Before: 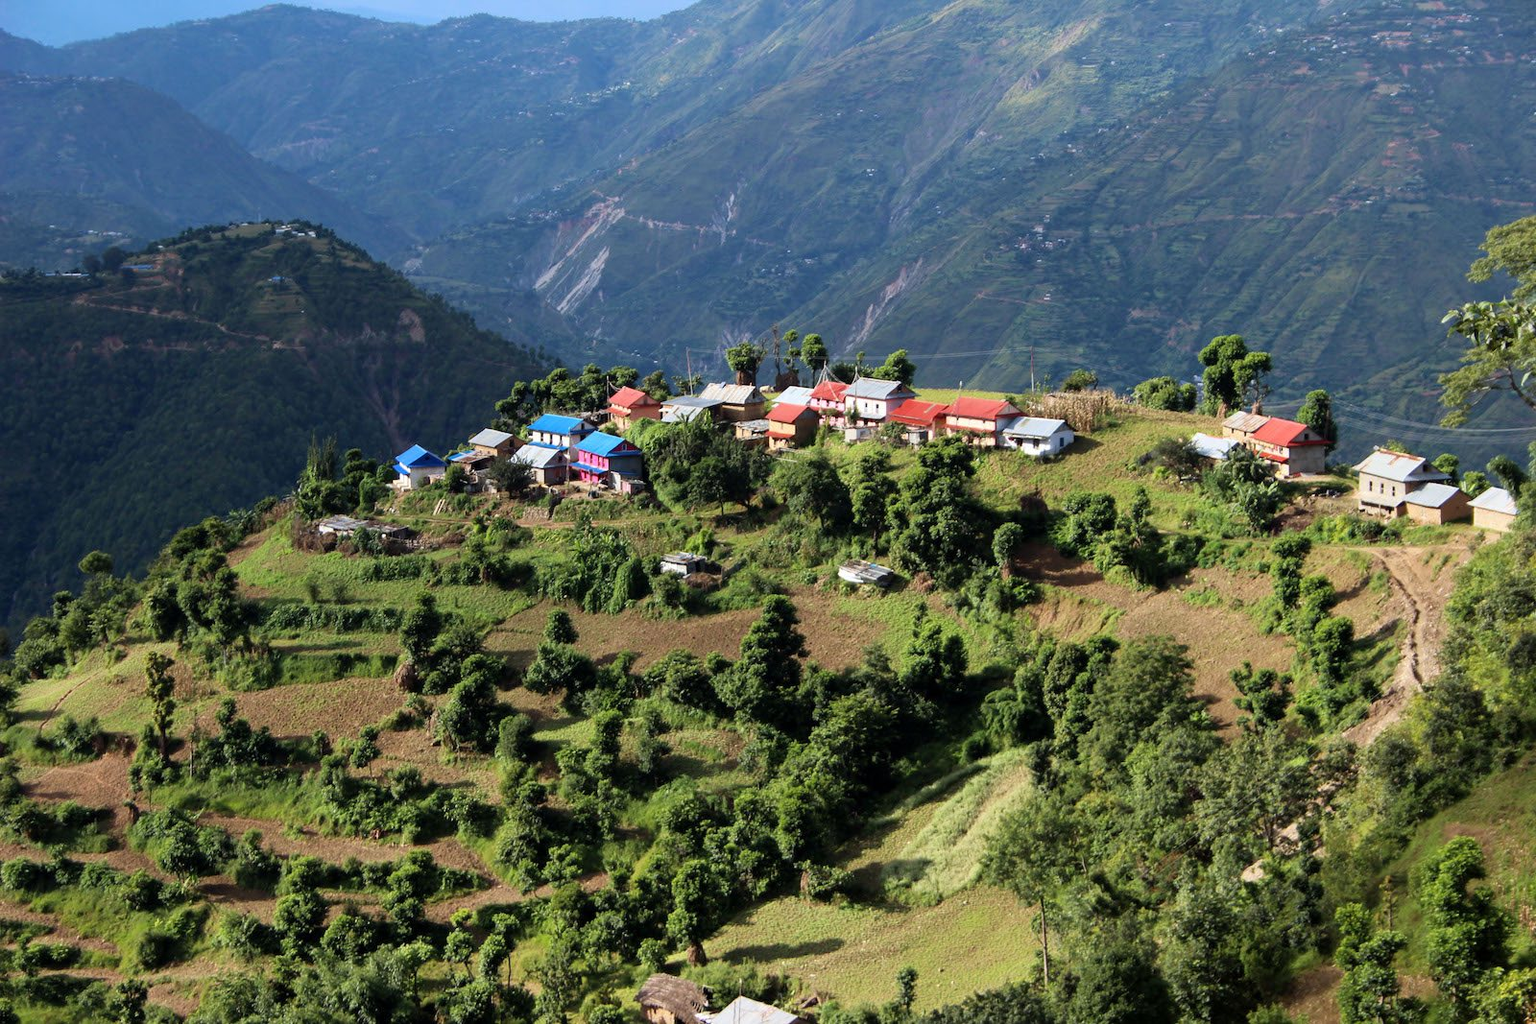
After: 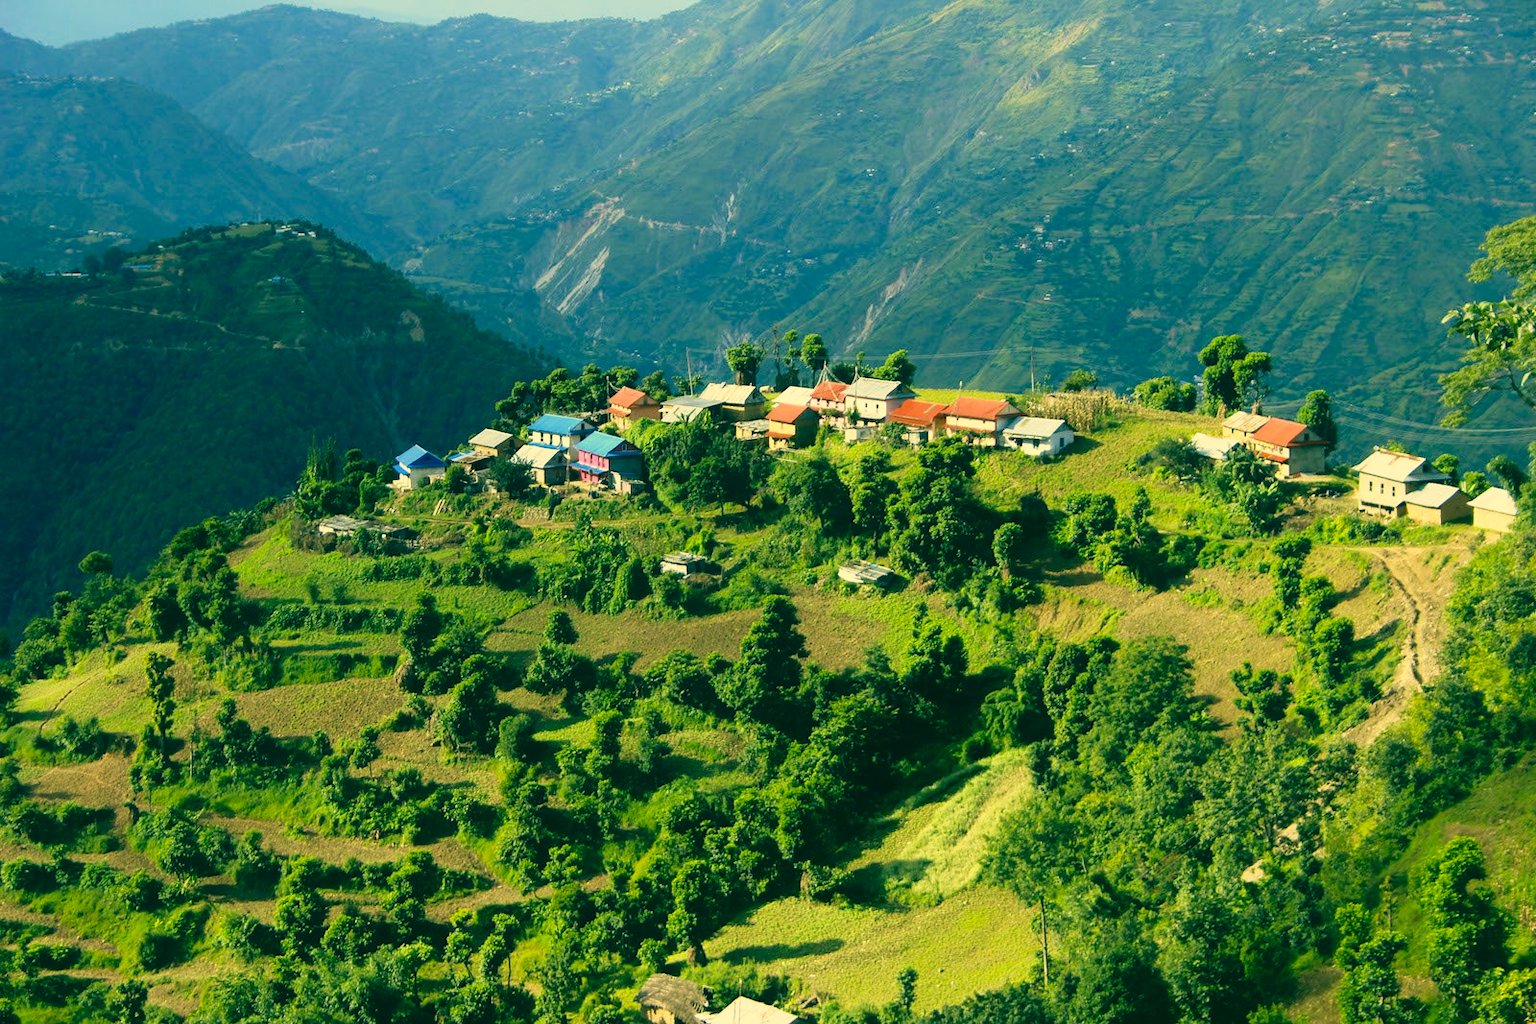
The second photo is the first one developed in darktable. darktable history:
base curve: curves: ch0 [(0, 0) (0.688, 0.865) (1, 1)], preserve colors none
contrast equalizer: octaves 7, y [[0.6 ×6], [0.55 ×6], [0 ×6], [0 ×6], [0 ×6]], mix -0.3
color correction: highlights a* 1.83, highlights b* 34.02, shadows a* -36.68, shadows b* -5.48
